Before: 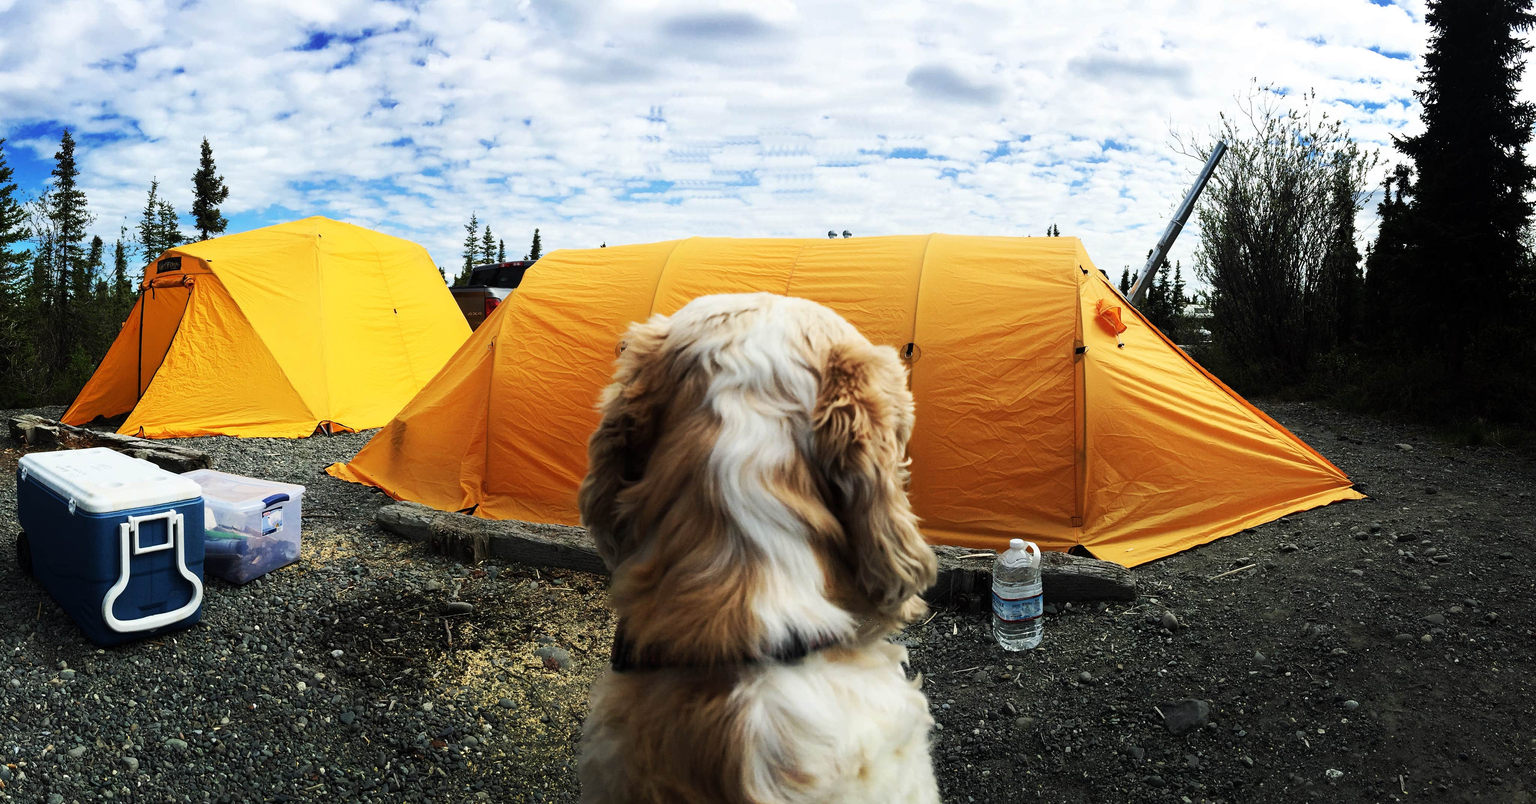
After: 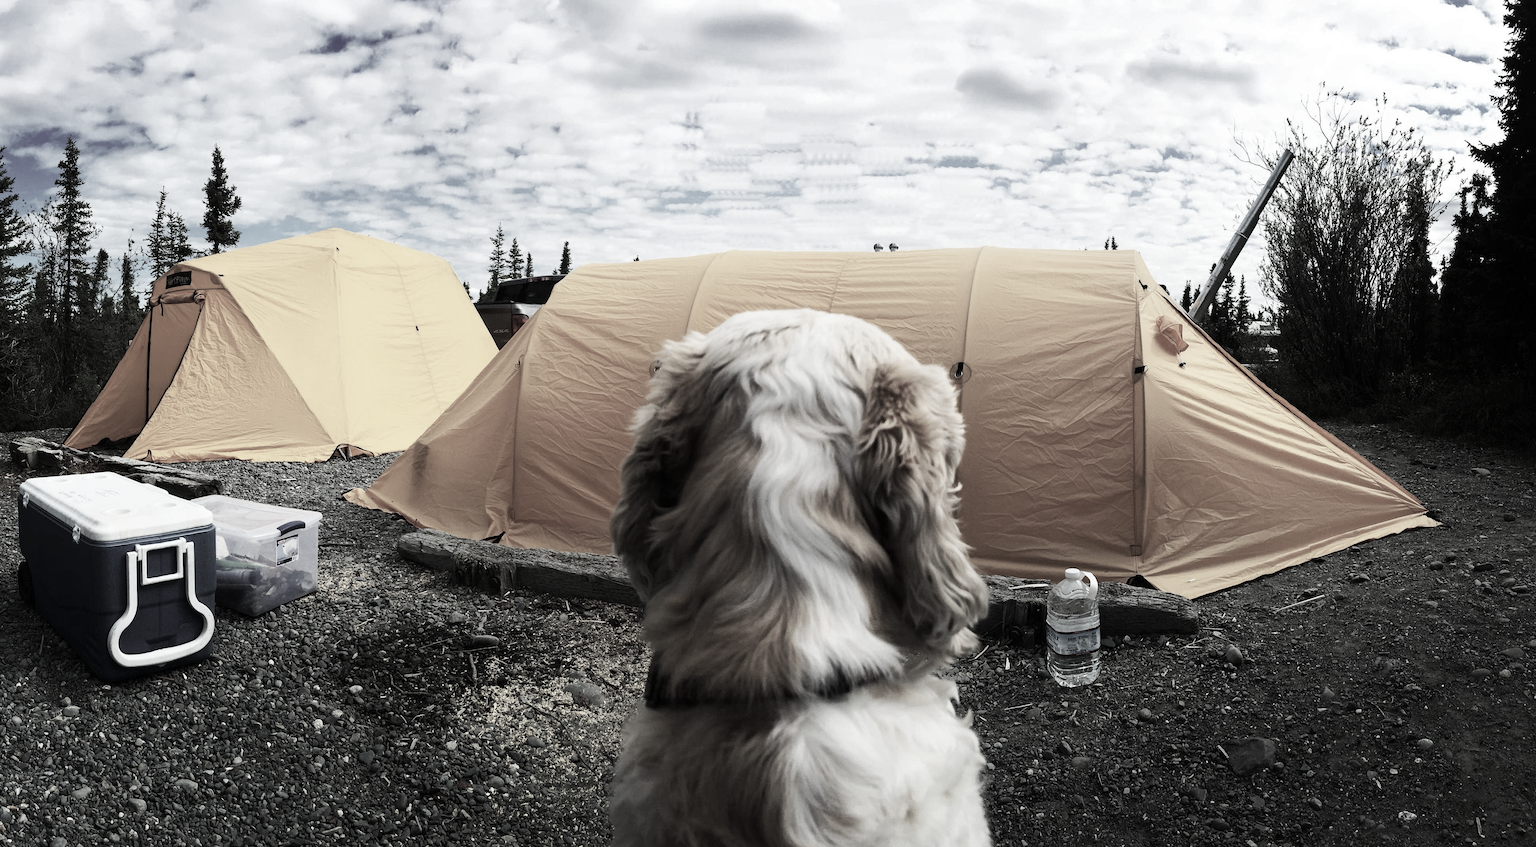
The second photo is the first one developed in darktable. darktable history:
color correction: saturation 0.2
crop and rotate: right 5.167%
tone equalizer: on, module defaults
